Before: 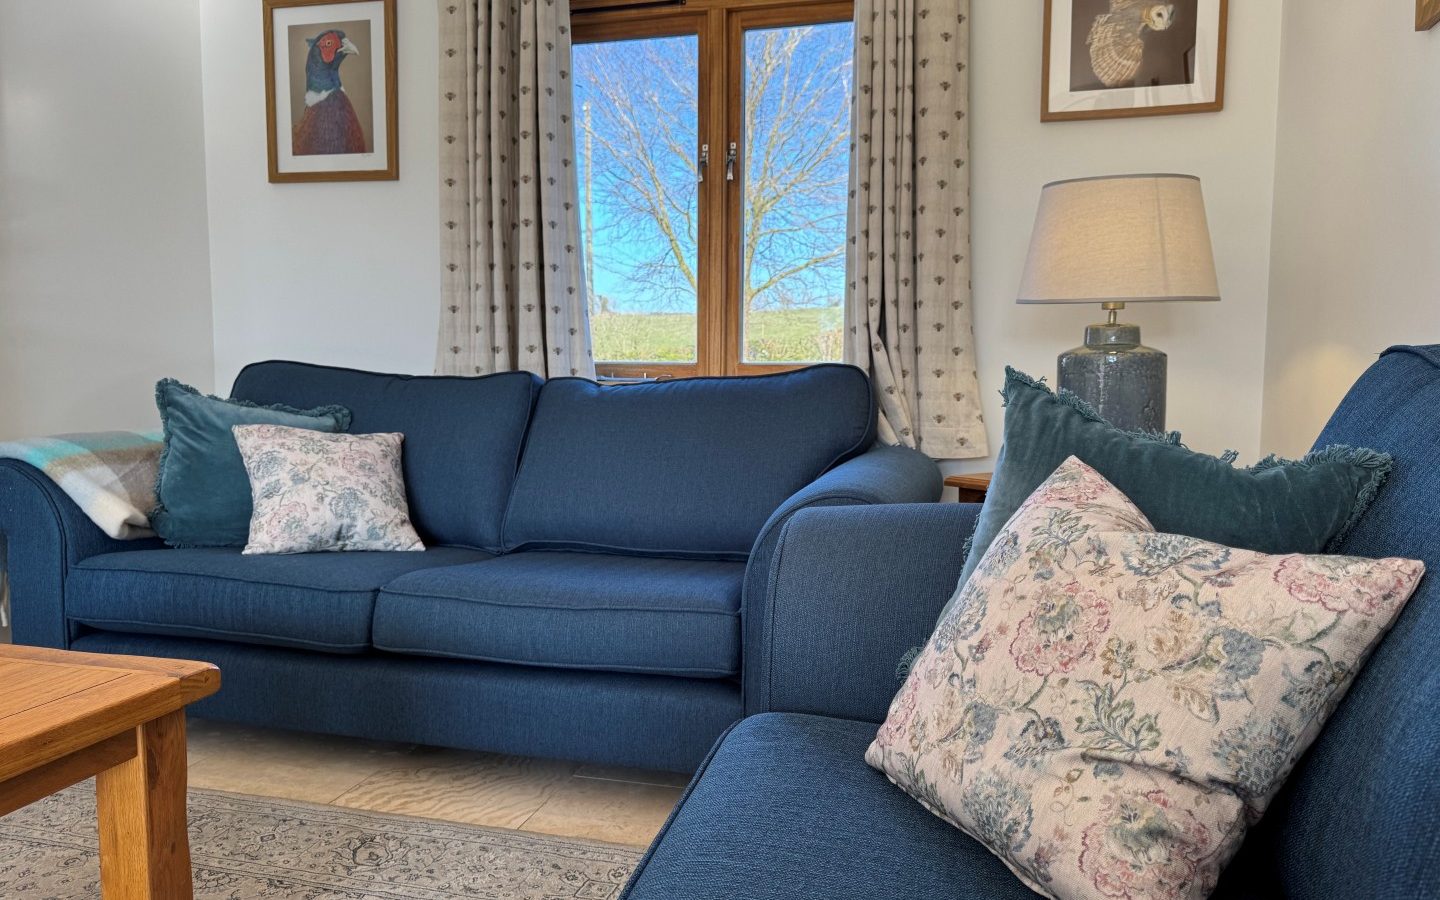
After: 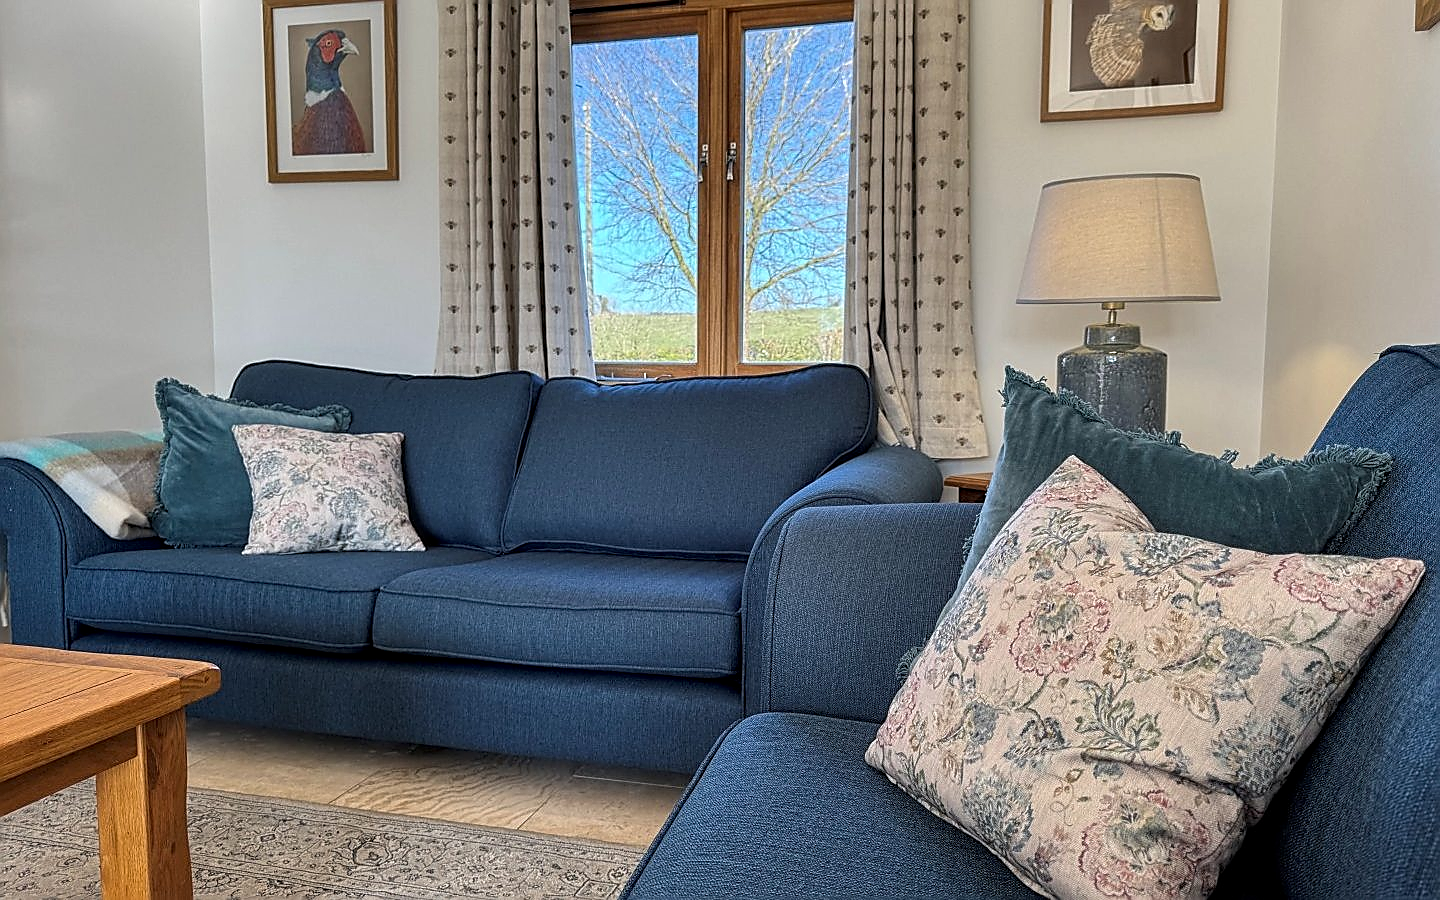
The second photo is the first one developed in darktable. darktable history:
sharpen: radius 1.412, amount 1.258, threshold 0.615
local contrast: on, module defaults
